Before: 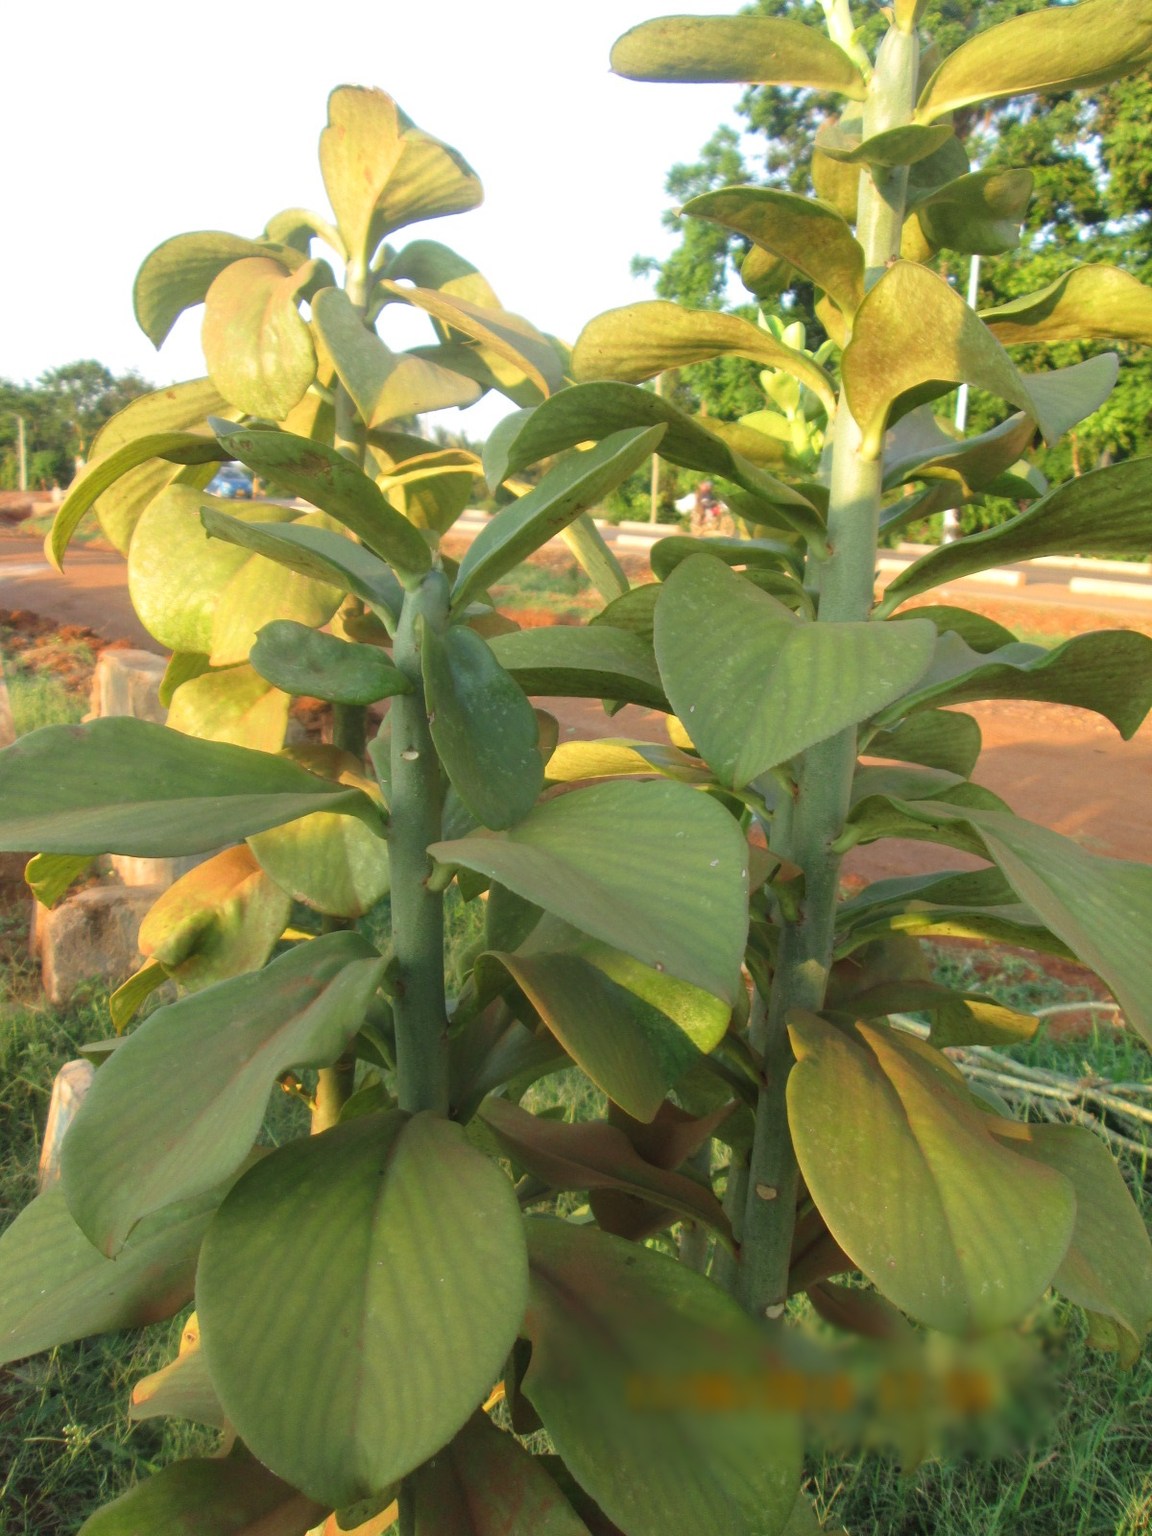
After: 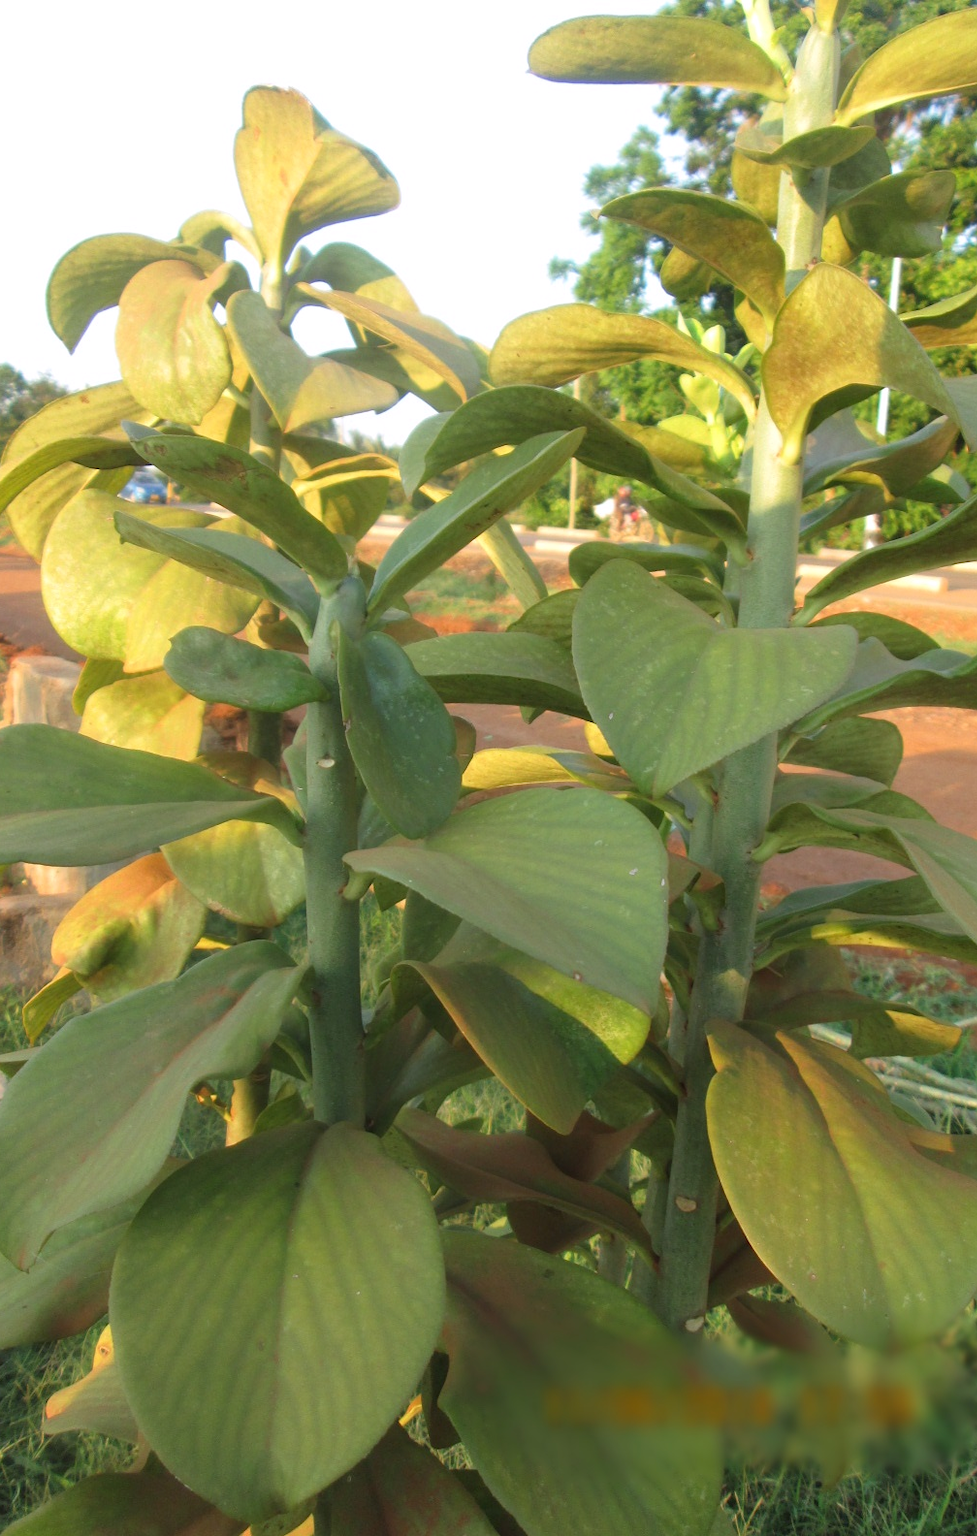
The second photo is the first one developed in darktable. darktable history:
crop: left 7.598%, right 7.873%
white balance: red 1.004, blue 1.024
